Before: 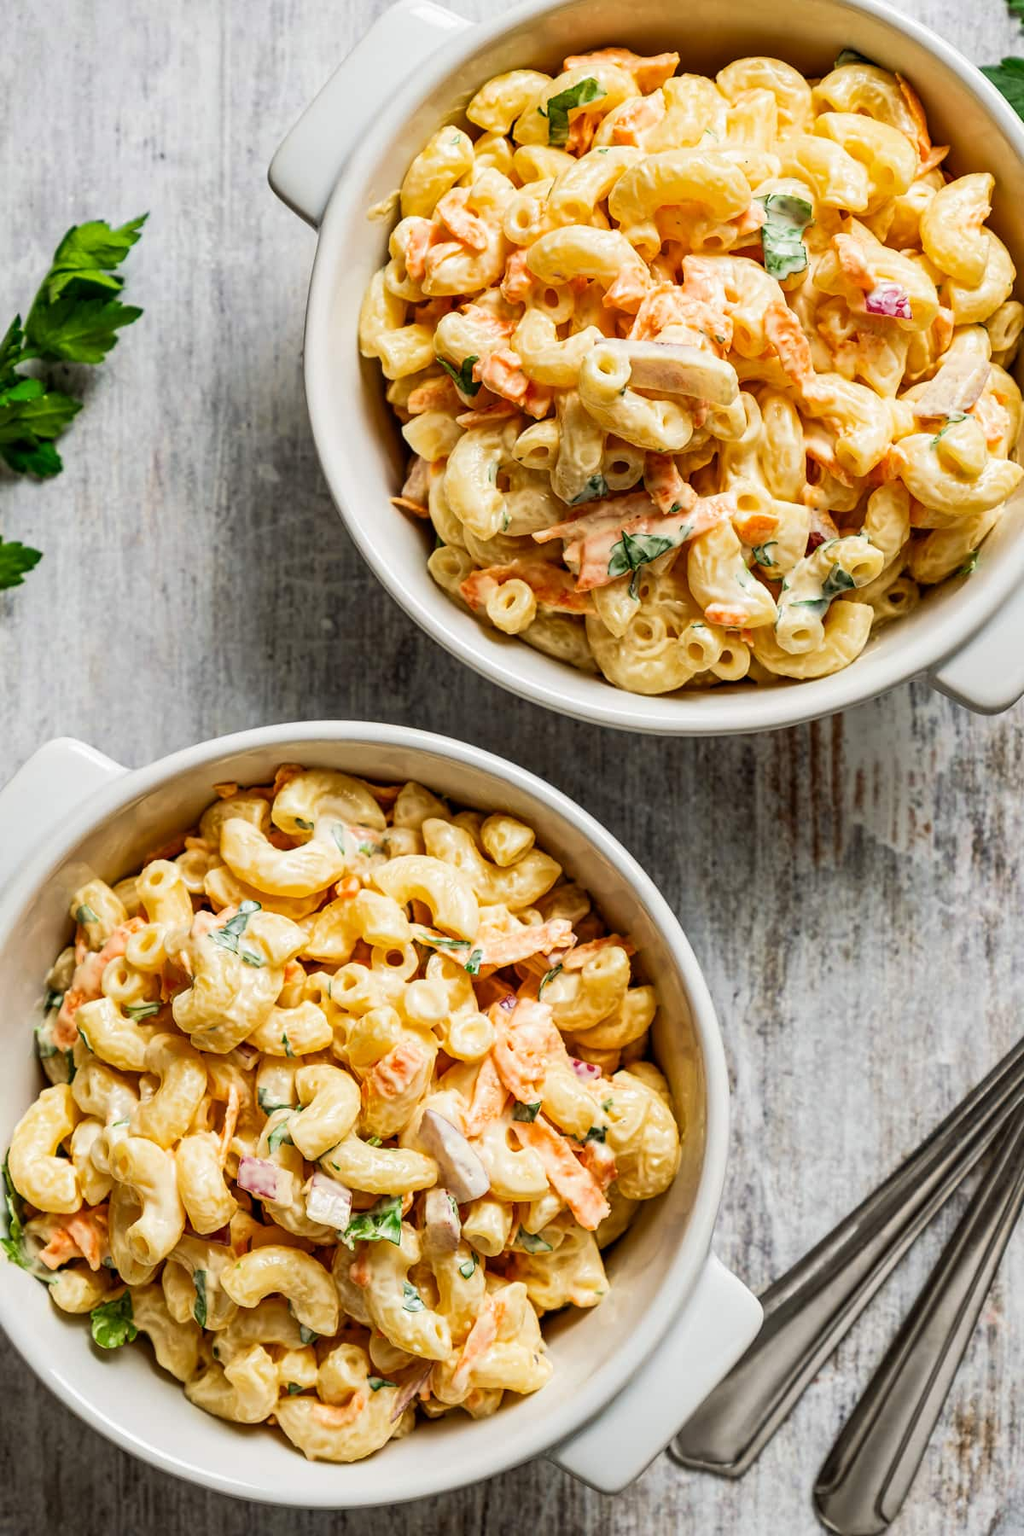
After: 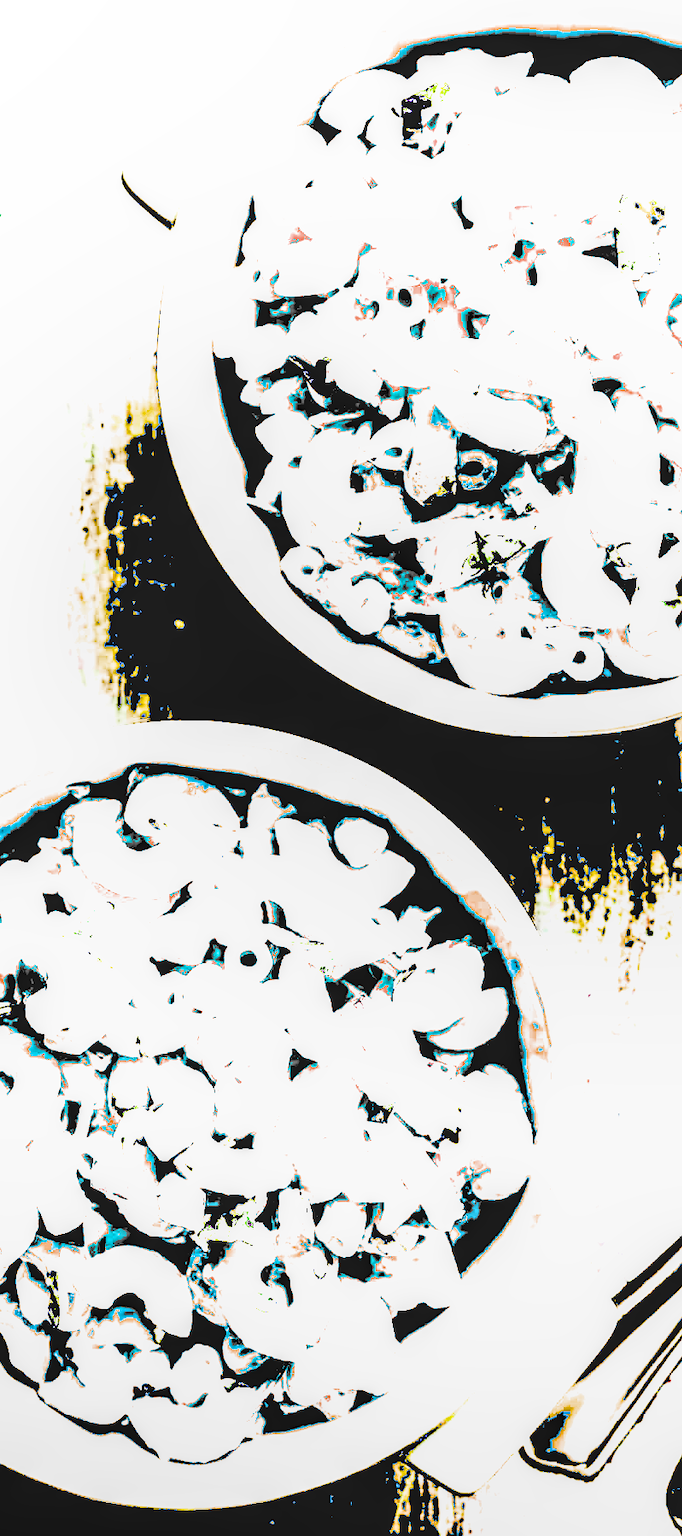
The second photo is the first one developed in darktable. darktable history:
crop and rotate: left 14.373%, right 18.973%
local contrast: on, module defaults
contrast brightness saturation: contrast 0.074
exposure: black level correction 0.099, exposure 3.084 EV, compensate highlight preservation false
filmic rgb: black relative exposure -7.65 EV, white relative exposure 4.56 EV, hardness 3.61
